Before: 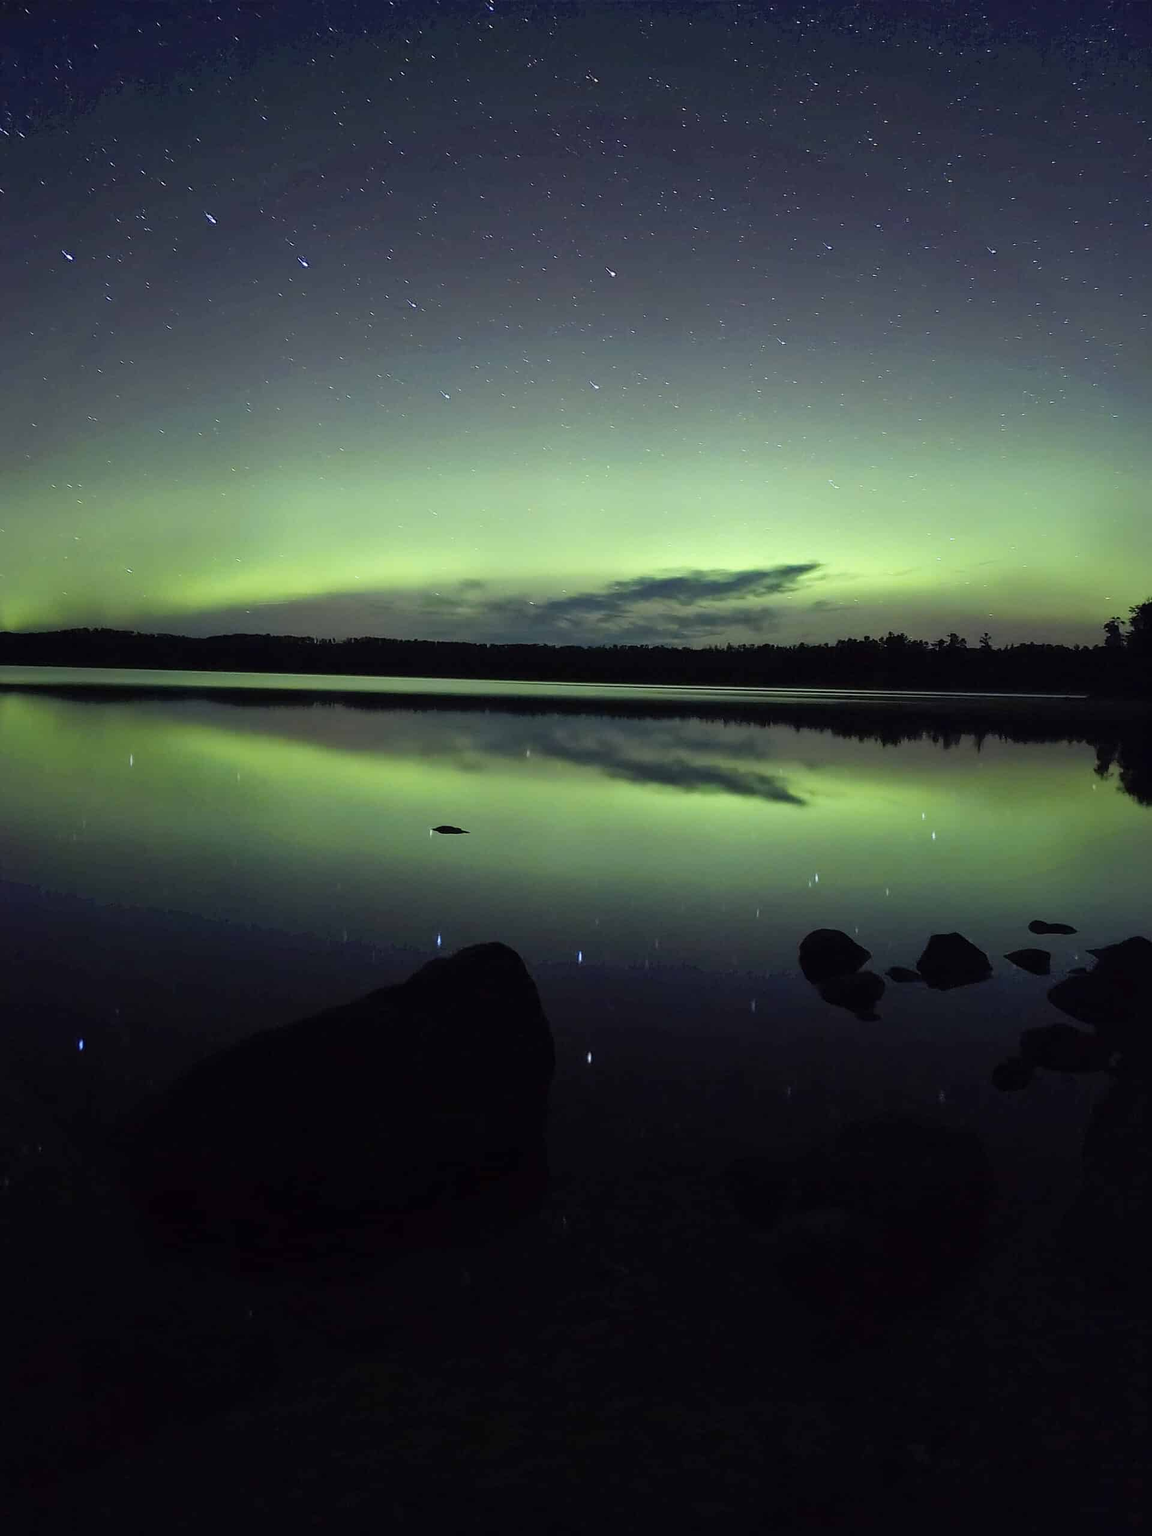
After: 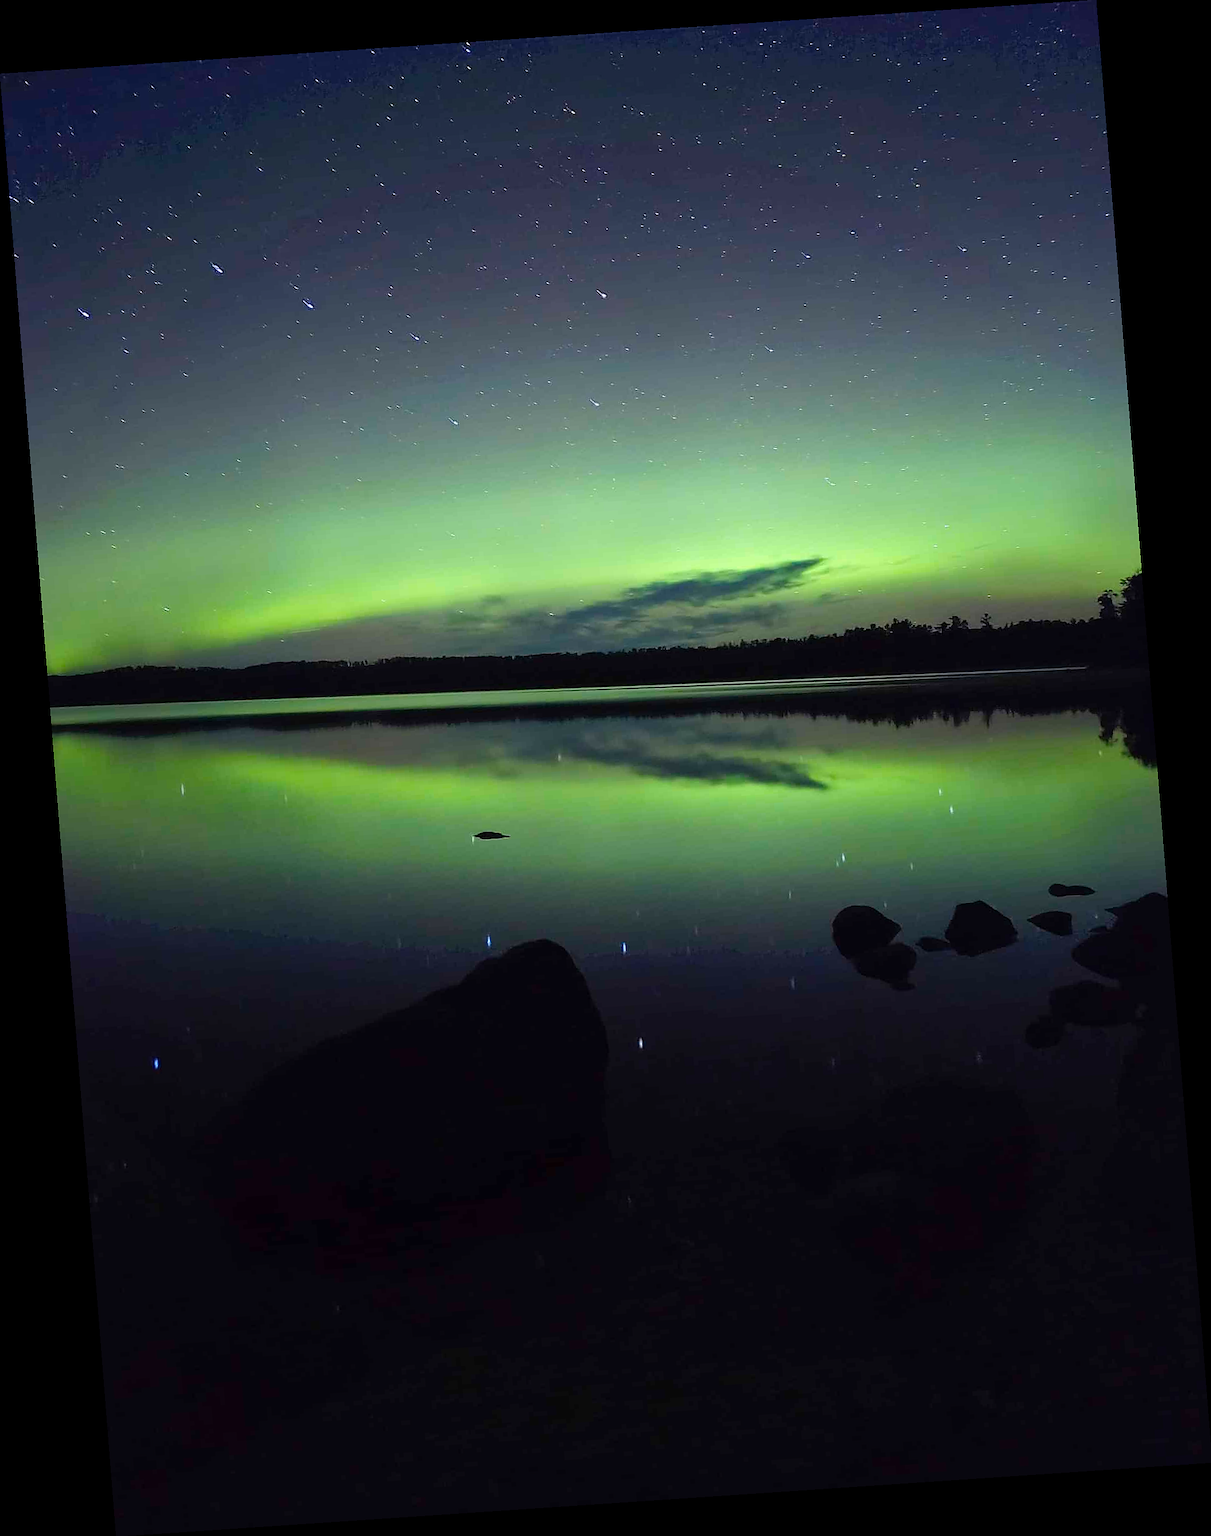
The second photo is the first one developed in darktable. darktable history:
sharpen: radius 0.969, amount 0.604
rotate and perspective: rotation -4.2°, shear 0.006, automatic cropping off
color contrast: green-magenta contrast 1.2, blue-yellow contrast 1.2
white balance: emerald 1
